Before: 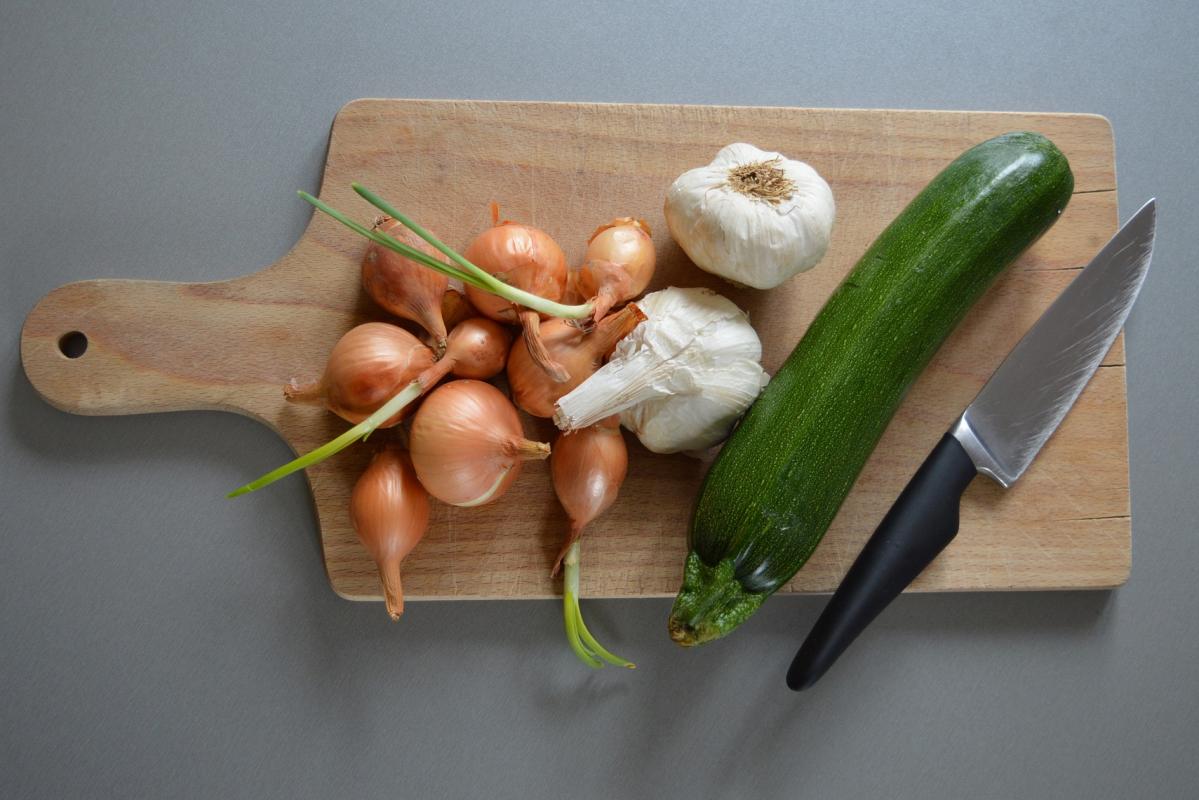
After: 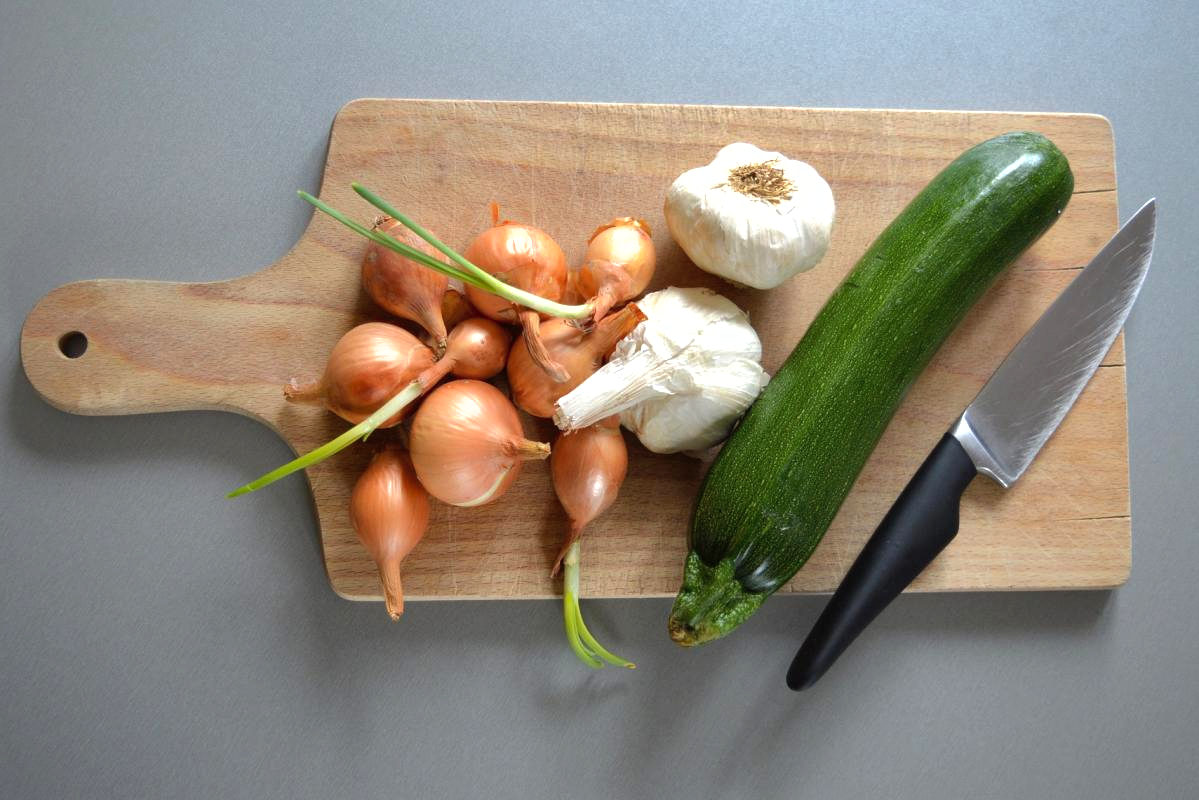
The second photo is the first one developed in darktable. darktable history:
shadows and highlights: on, module defaults
tone equalizer: -8 EV -0.767 EV, -7 EV -0.736 EV, -6 EV -0.638 EV, -5 EV -0.369 EV, -3 EV 0.381 EV, -2 EV 0.6 EV, -1 EV 0.695 EV, +0 EV 0.751 EV
